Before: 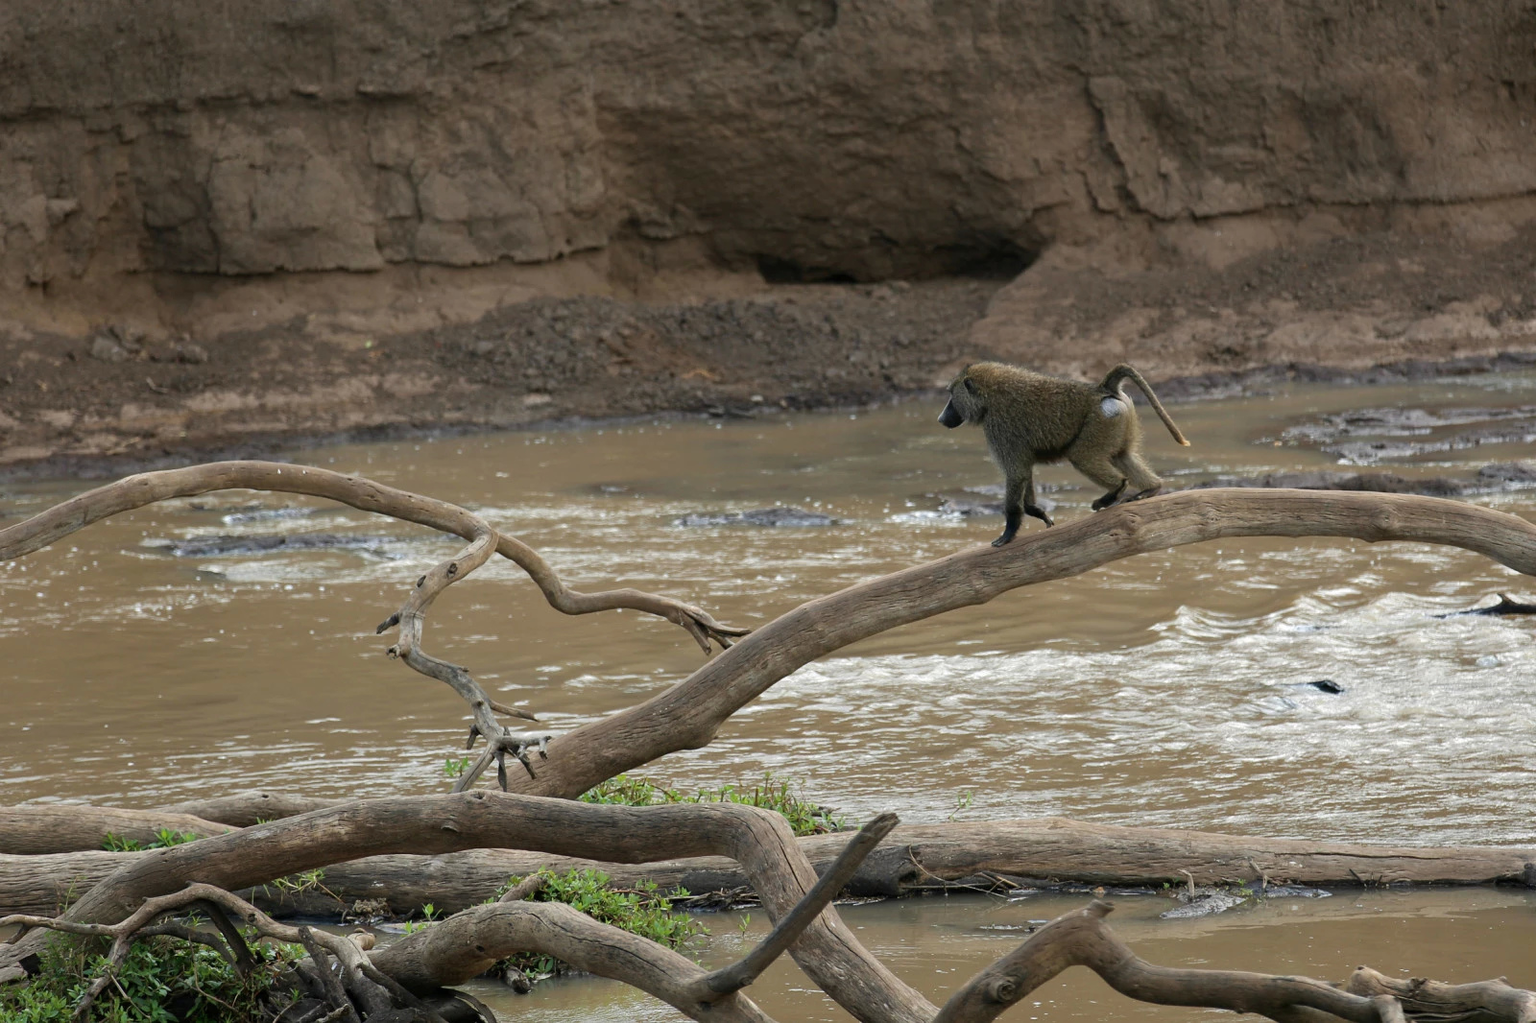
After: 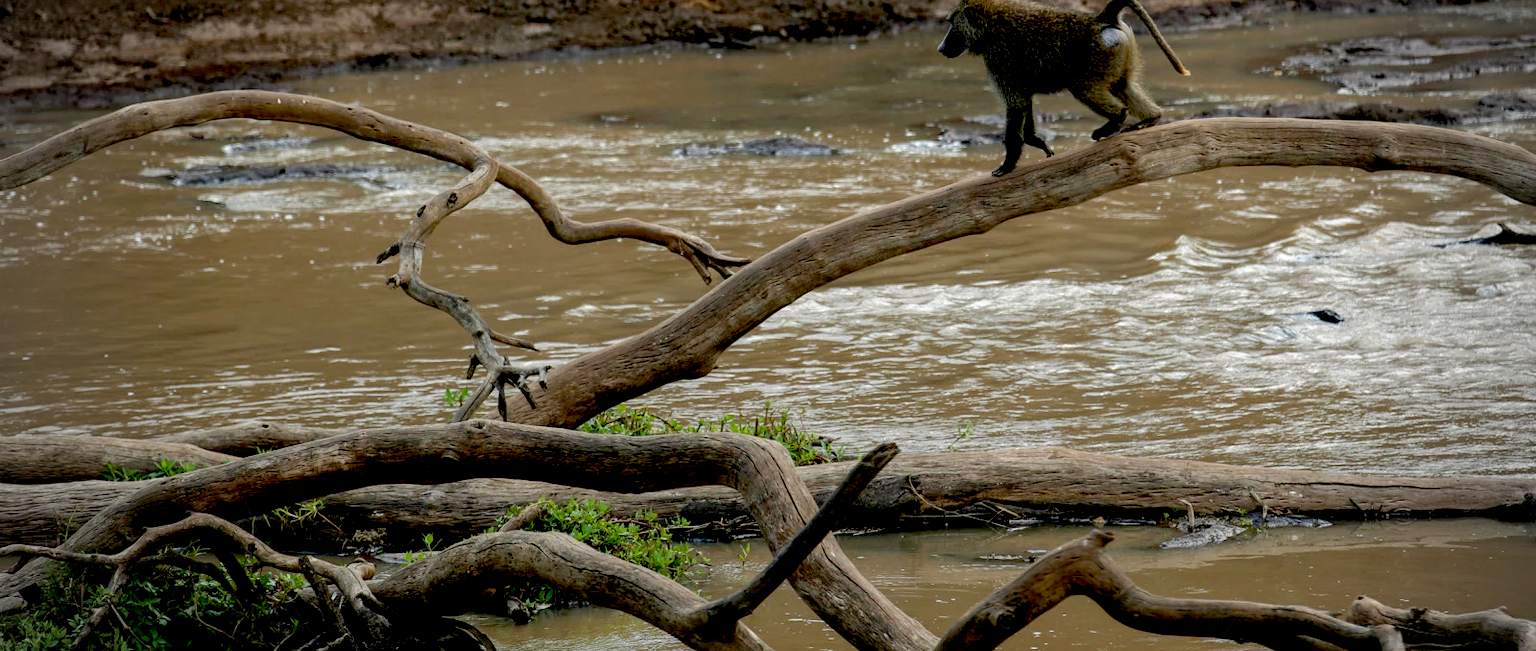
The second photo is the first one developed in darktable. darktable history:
exposure: black level correction 0.047, exposure 0.013 EV, compensate highlight preservation false
vignetting: fall-off start 71.6%, unbound false
crop and rotate: top 36.213%
local contrast: detail 110%
